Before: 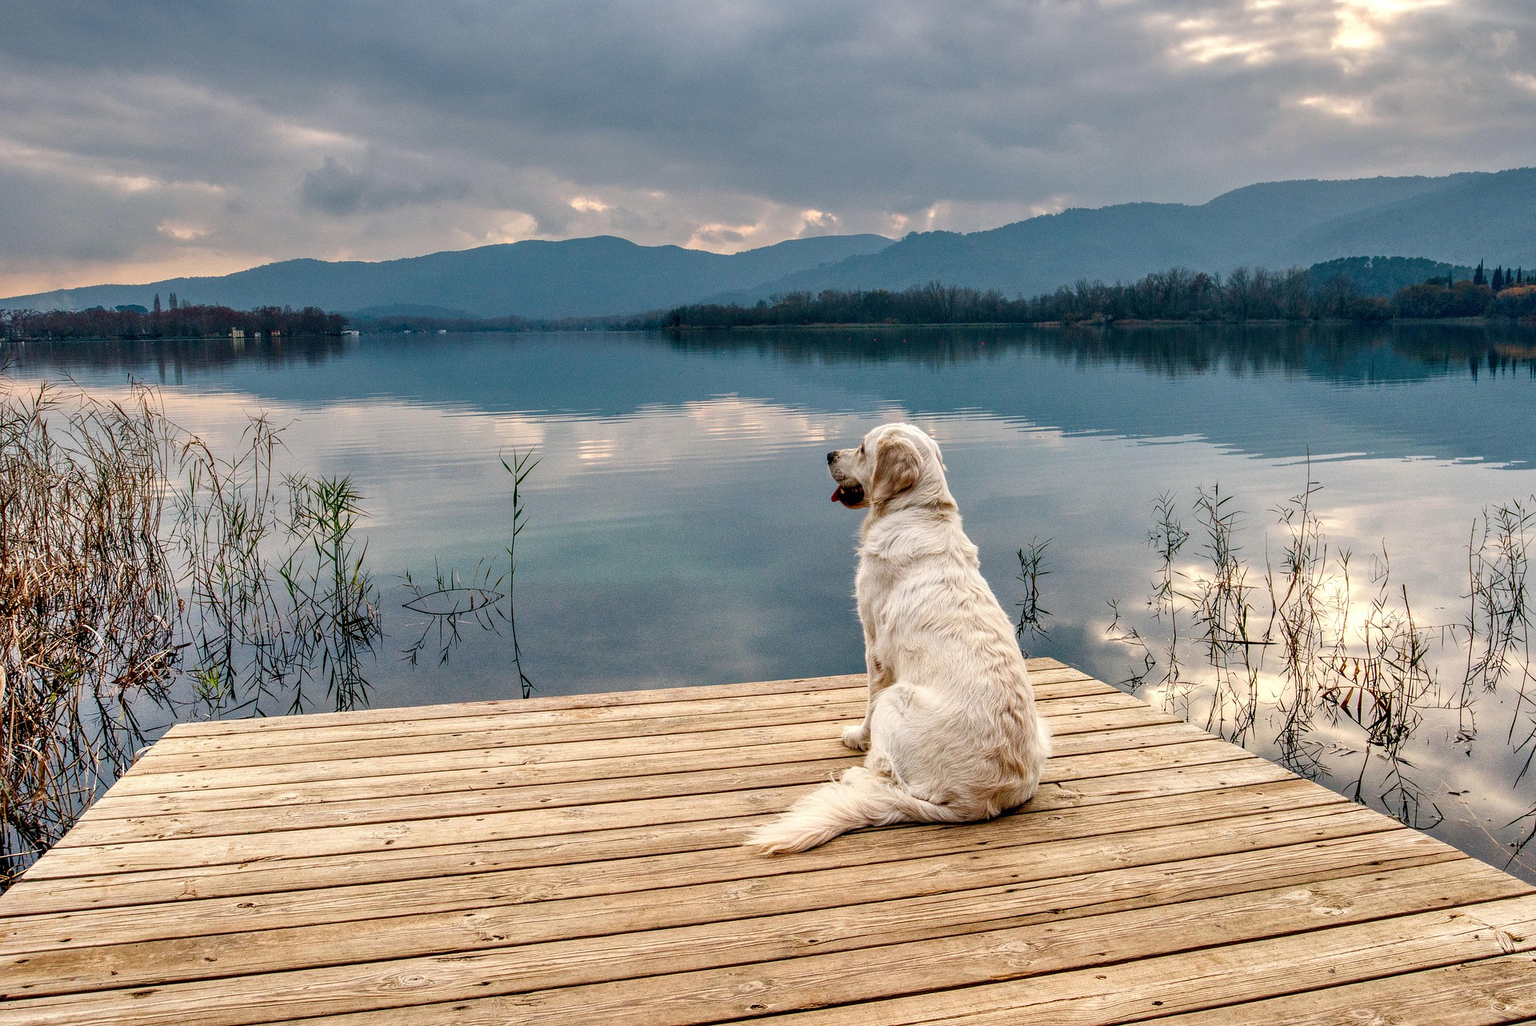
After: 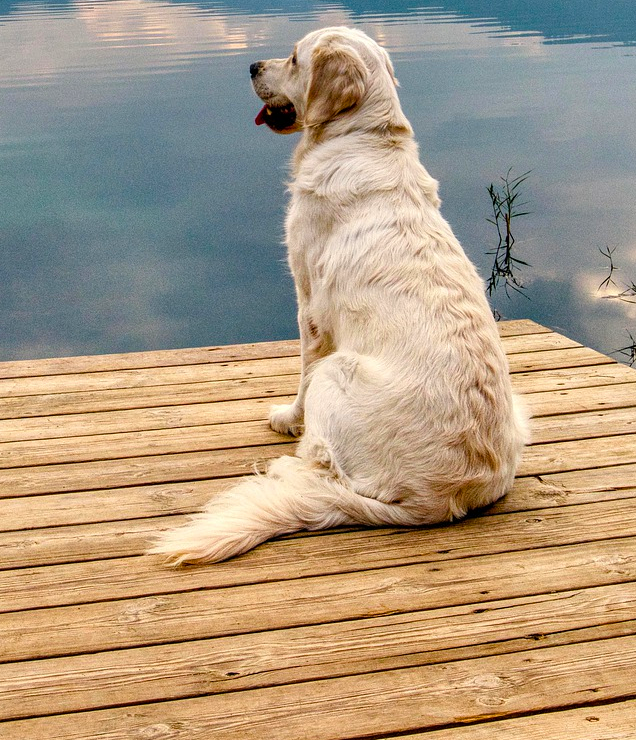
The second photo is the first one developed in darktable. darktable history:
crop: left 40.878%, top 39.176%, right 25.993%, bottom 3.081%
color balance rgb: perceptual saturation grading › global saturation 20%, global vibrance 20%
